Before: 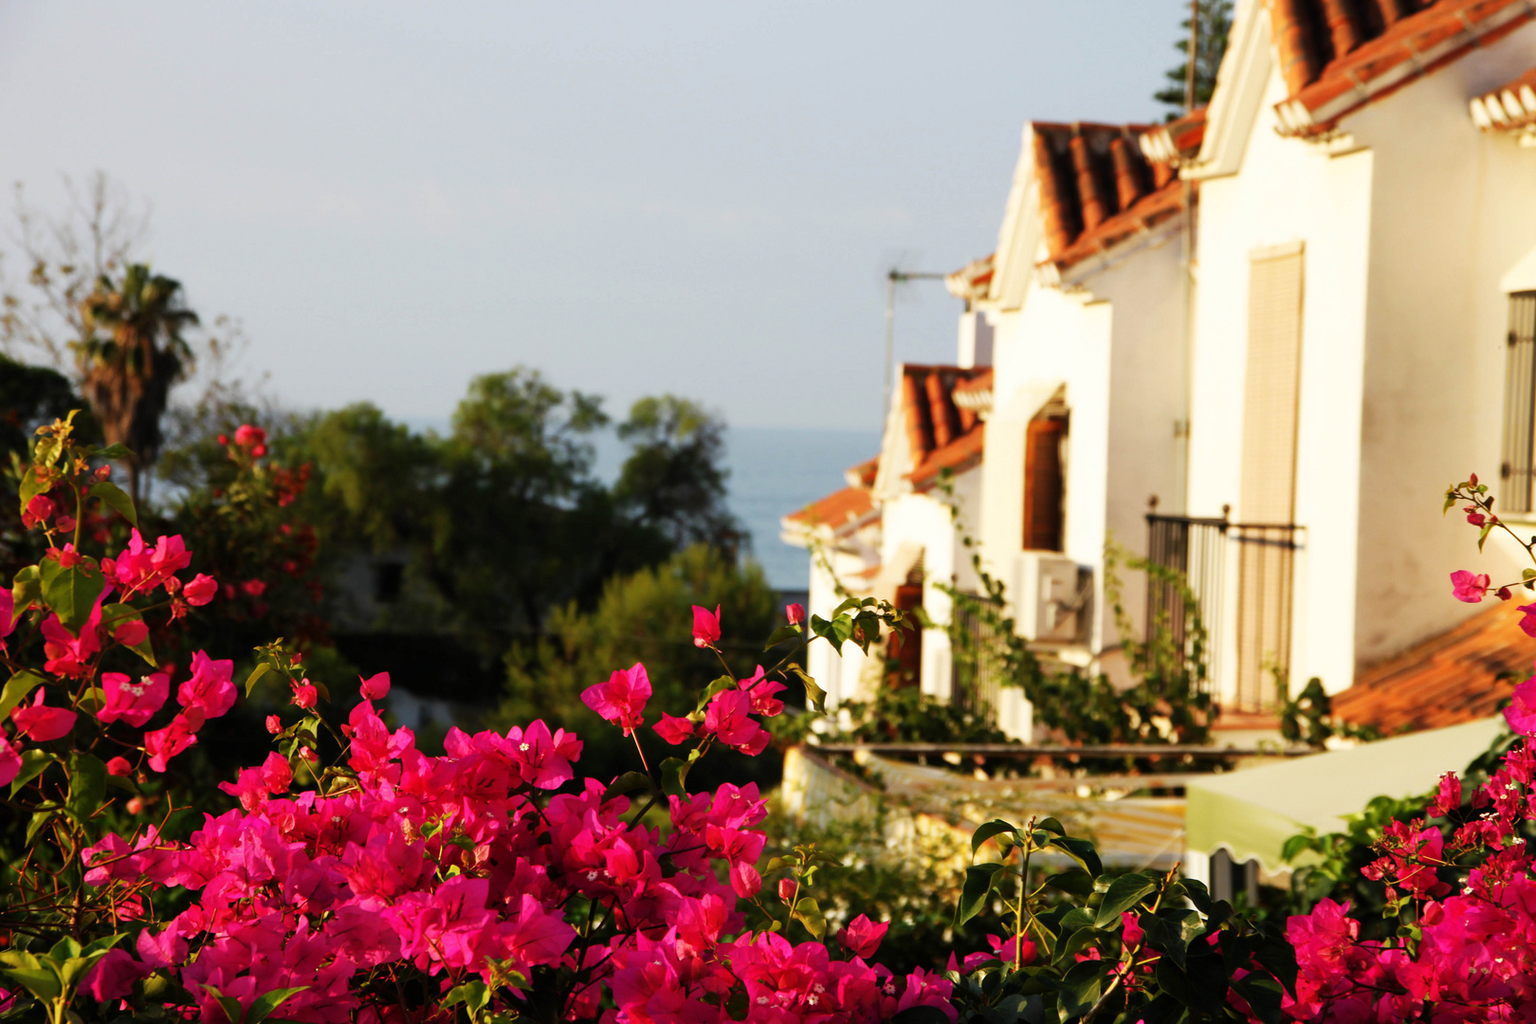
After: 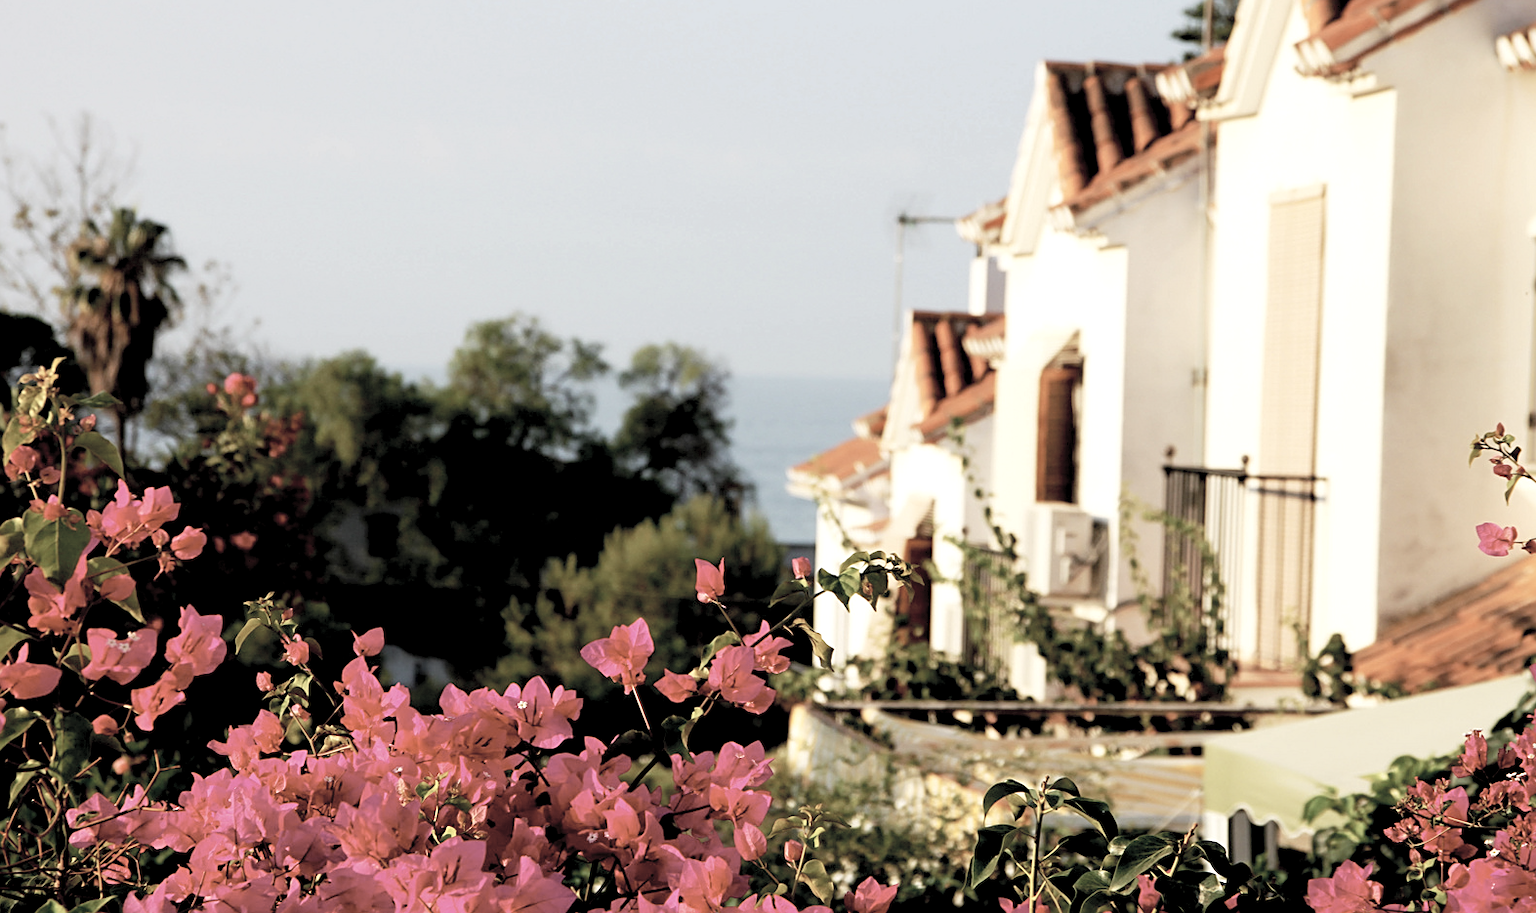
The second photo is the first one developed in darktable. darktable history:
exposure: black level correction 0.009, exposure 0.112 EV, compensate exposure bias true, compensate highlight preservation false
sharpen: on, module defaults
crop: left 1.114%, top 6.165%, right 1.734%, bottom 7.129%
contrast brightness saturation: brightness 0.181, saturation -0.503
